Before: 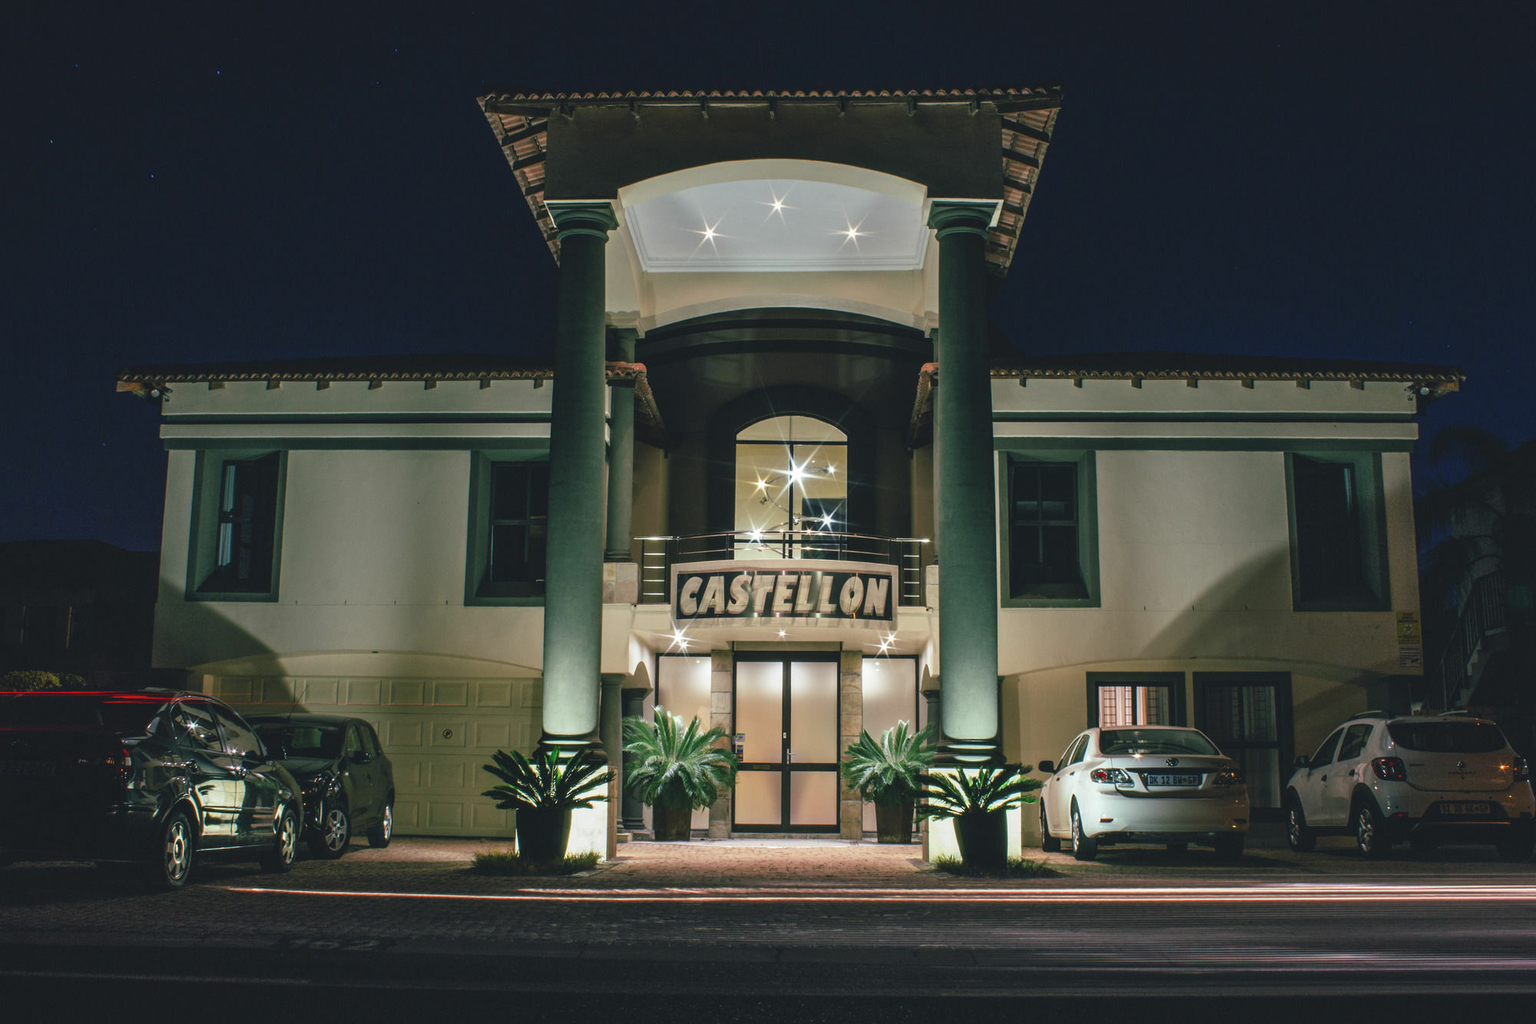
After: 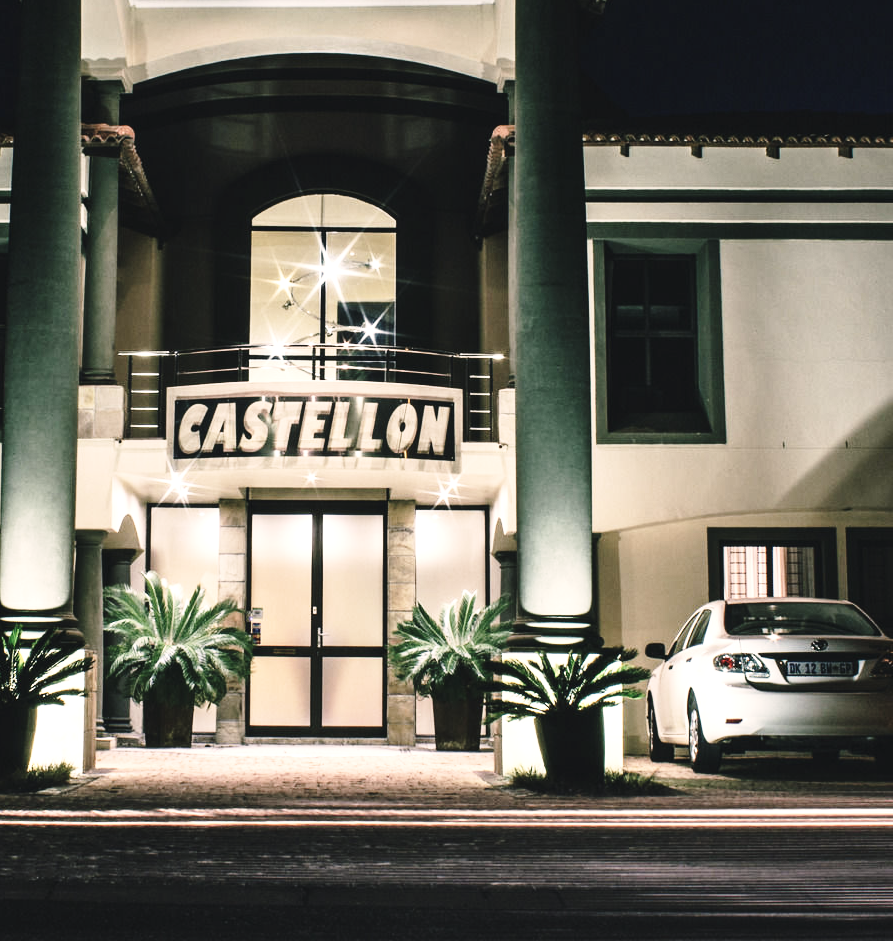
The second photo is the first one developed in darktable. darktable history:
tone equalizer: -8 EV -0.755 EV, -7 EV -0.701 EV, -6 EV -0.598 EV, -5 EV -0.404 EV, -3 EV 0.373 EV, -2 EV 0.6 EV, -1 EV 0.699 EV, +0 EV 0.767 EV, edges refinement/feathering 500, mask exposure compensation -1.57 EV, preserve details no
crop: left 35.374%, top 26.041%, right 19.969%, bottom 3.363%
base curve: curves: ch0 [(0, 0) (0.028, 0.03) (0.121, 0.232) (0.46, 0.748) (0.859, 0.968) (1, 1)], preserve colors none
color correction: highlights a* 5.58, highlights b* 5.23, saturation 0.65
